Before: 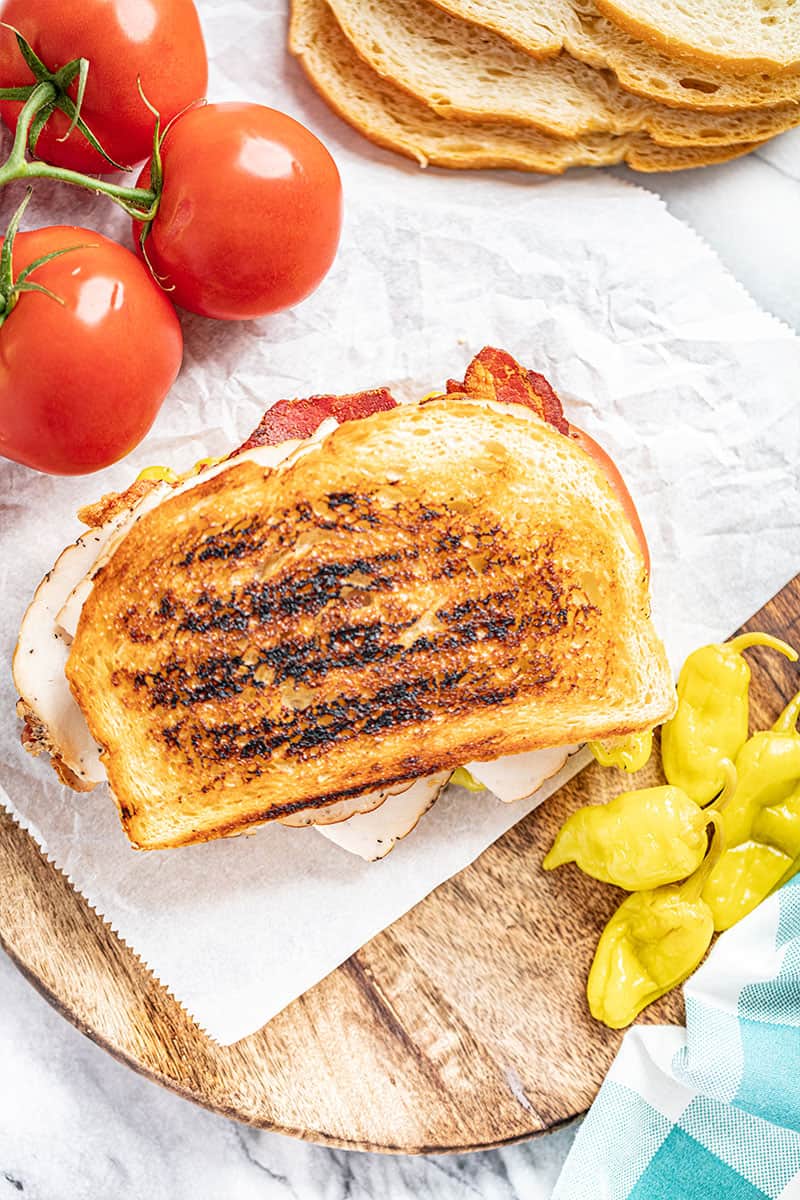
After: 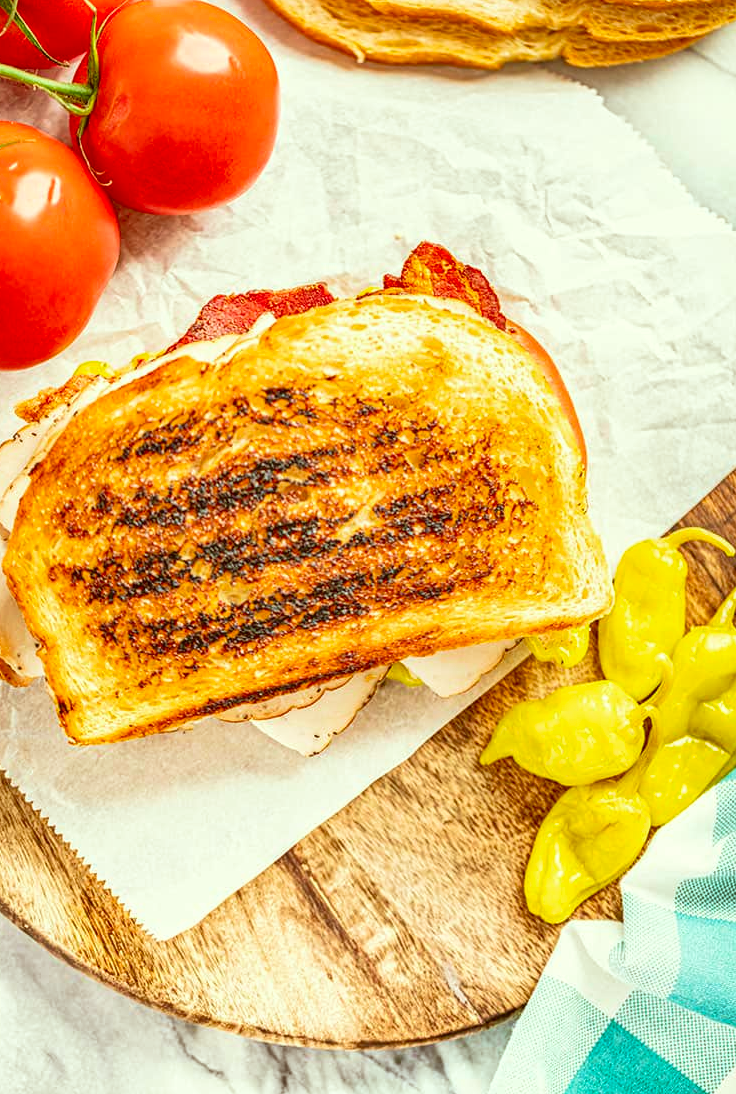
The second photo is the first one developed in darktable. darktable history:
shadows and highlights: shadows 52, highlights -28.62, soften with gaussian
local contrast: detail 110%
color correction: highlights a* -6.24, highlights b* 9.4, shadows a* 10.23, shadows b* 23.69
crop and rotate: left 7.934%, top 8.8%
tone equalizer: -8 EV 0.044 EV, mask exposure compensation -0.486 EV
velvia: on, module defaults
contrast brightness saturation: contrast 0.074, brightness 0.075, saturation 0.184
